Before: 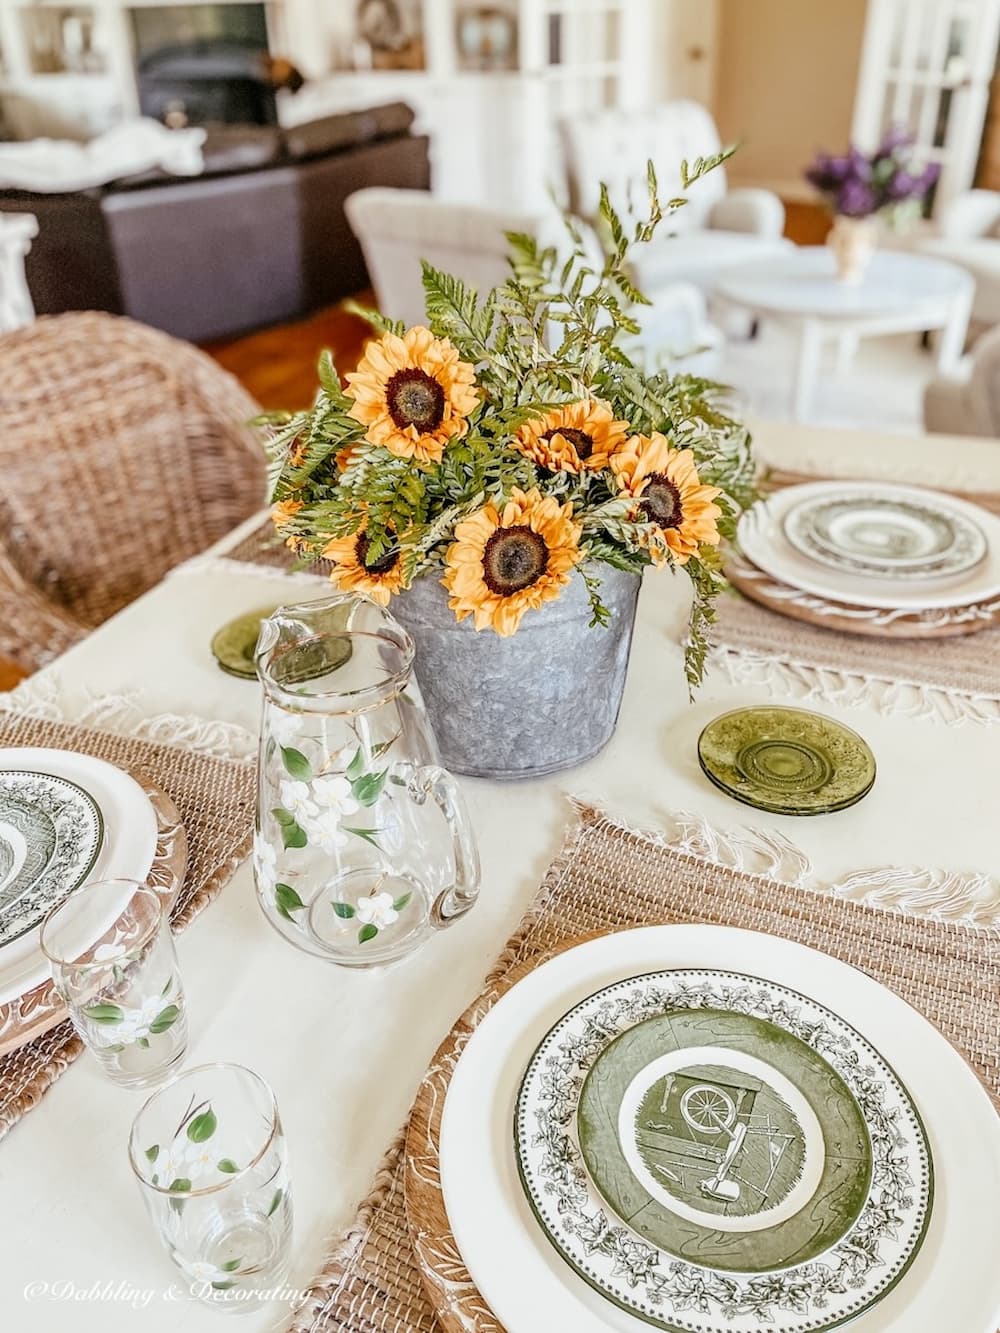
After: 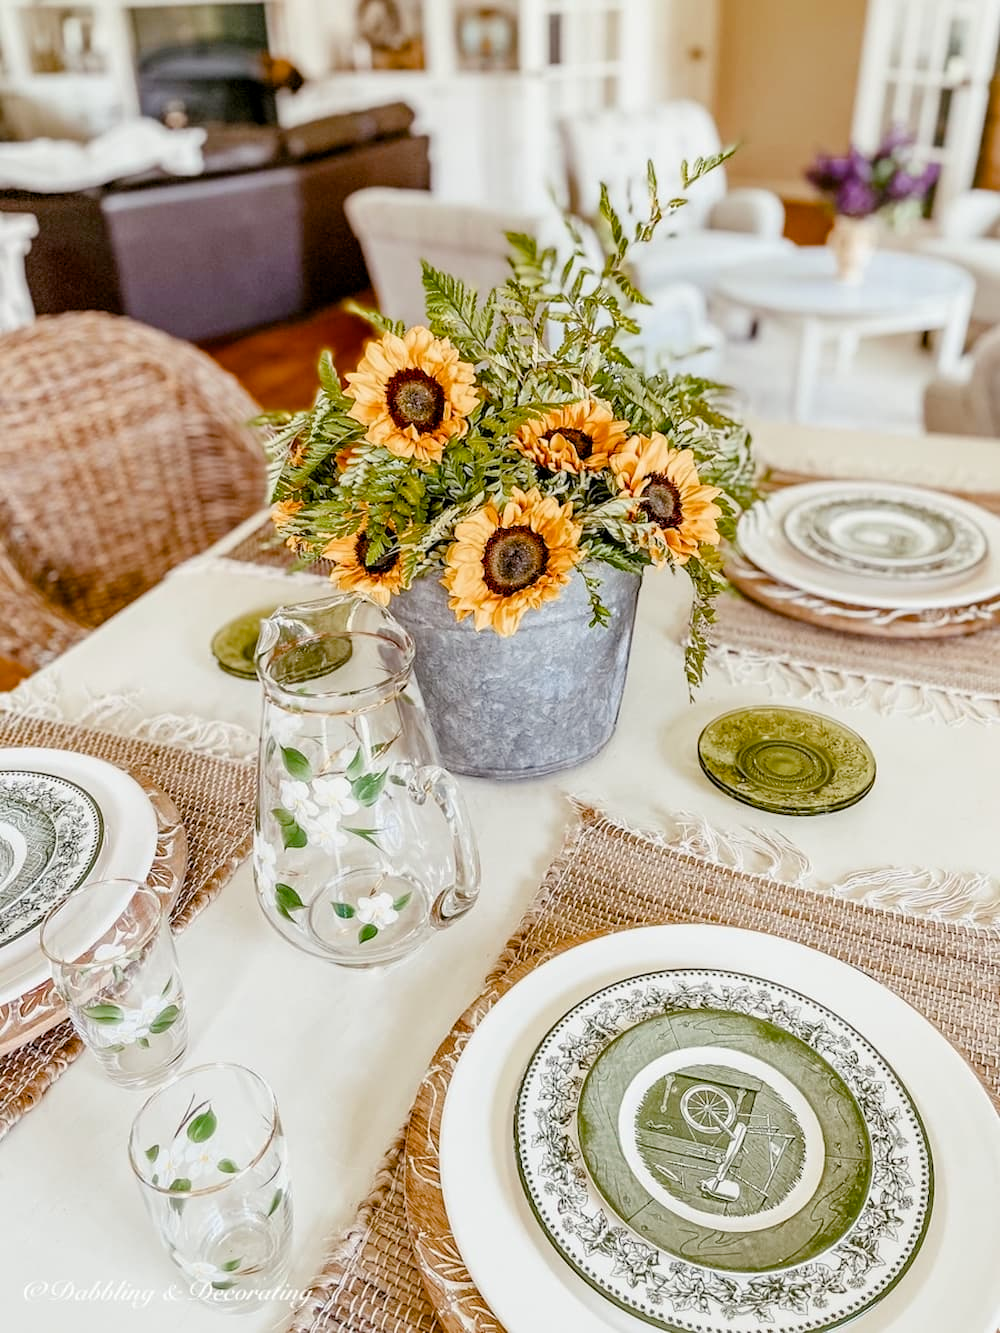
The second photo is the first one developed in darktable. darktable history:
color balance rgb: global offset › luminance -0.242%, perceptual saturation grading › global saturation 20%, perceptual saturation grading › highlights -25.913%, perceptual saturation grading › shadows 50.226%
